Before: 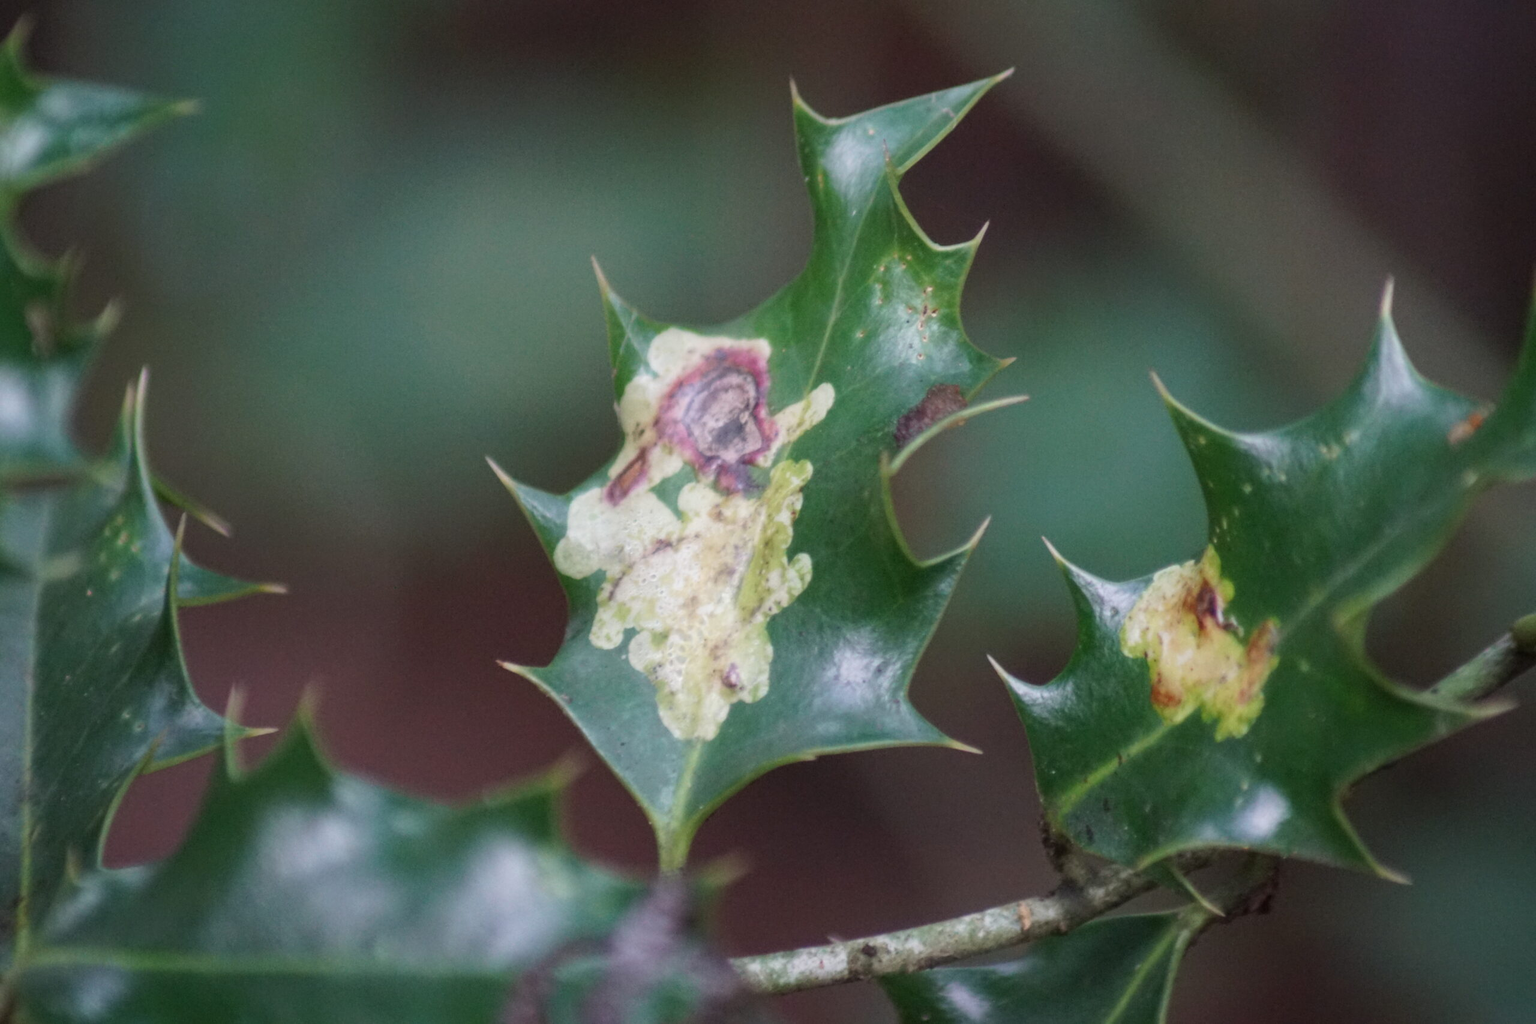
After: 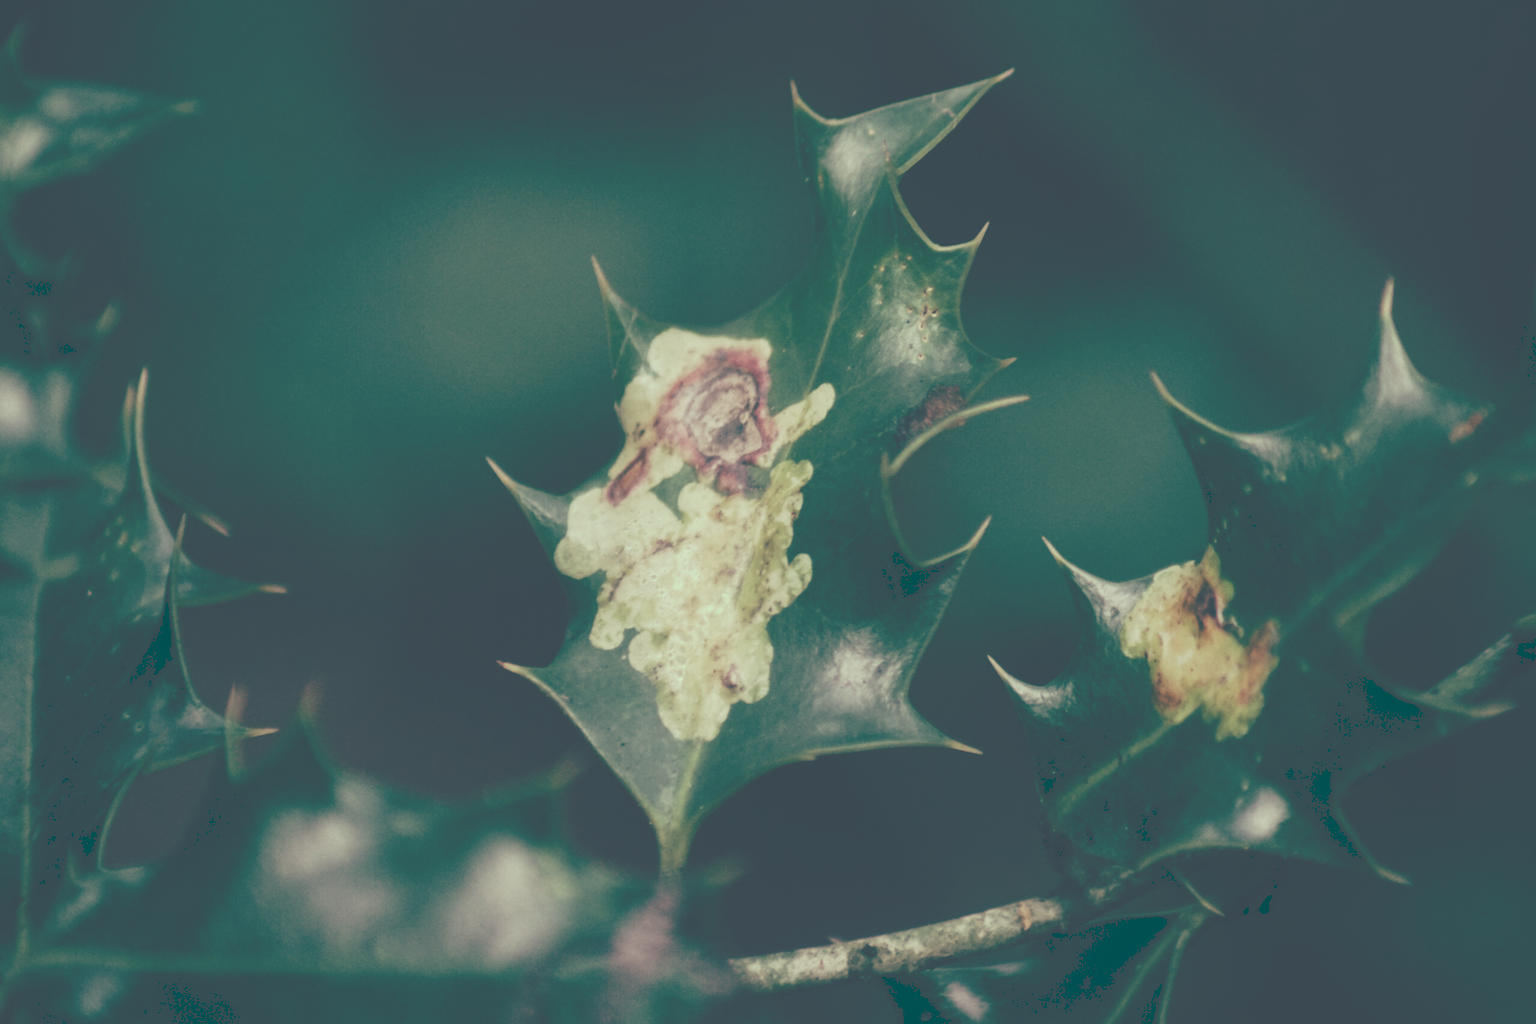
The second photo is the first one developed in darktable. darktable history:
tone curve: curves: ch0 [(0, 0) (0.003, 0.284) (0.011, 0.284) (0.025, 0.288) (0.044, 0.29) (0.069, 0.292) (0.1, 0.296) (0.136, 0.298) (0.177, 0.305) (0.224, 0.312) (0.277, 0.327) (0.335, 0.362) (0.399, 0.407) (0.468, 0.464) (0.543, 0.537) (0.623, 0.62) (0.709, 0.71) (0.801, 0.79) (0.898, 0.862) (1, 1)], preserve colors none
color look up table: target L [95.61, 91.14, 79.4, 73.12, 73.57, 65.23, 53.37, 46.97, 48.45, 45.34, 39.14, 23.46, 202.07, 78.76, 77.61, 72.51, 63.5, 61.74, 60.22, 52.81, 53.53, 46.1, 41.91, 33.79, 32.15, 20.92, 94.18, 91.01, 65.67, 87.7, 74.11, 66.46, 56.28, 47.08, 65.42, 38.37, 37.17, 38.24, 15.82, 13.63, 14.12, 14.35, 87.27, 64.3, 67.6, 51.9, 36.85, 25.08, 21.39], target a [-16.9, -21.81, -41.83, -39.2, -5.491, -28.39, -44.07, -31.7, -30.25, -22.09, -11.22, -61.5, 0, 3.072, 8.91, 22.62, 3.056, 23.39, 34.7, 3.861, 38.45, 15.11, 24.54, -0.217, 15.38, -39.63, -5.192, -0.688, 11.22, 2.833, 8.881, 2.534, 32.57, -0.337, 15.58, -7.804, 3.717, 10.5, -42.53, -34.04, -38.03, -36.94, -25.79, -32.79, -2.869, -23.54, -24.77, -53.73, -54.32], target b [34.33, 39.75, 29.79, 15.31, 21.1, 21.7, 22.06, 16.41, 9.79, 0.651, 8.15, -11.85, -0.001, 42.31, 26.25, 24.91, 31.42, 37.18, 34.65, 7.274, 14.97, 15.87, 3.759, -3.214, 4.096, -15.26, 19.9, 15.77, 11.95, 12.23, 8.747, -15.9, 1.731, -3.124, -1.878, -18.84, -13.94, -31.28, -25.25, -35.78, -27.43, -32.35, 11.15, 4.881, 7.535, -14.46, -9.76, -14.48, -23.06], num patches 49
